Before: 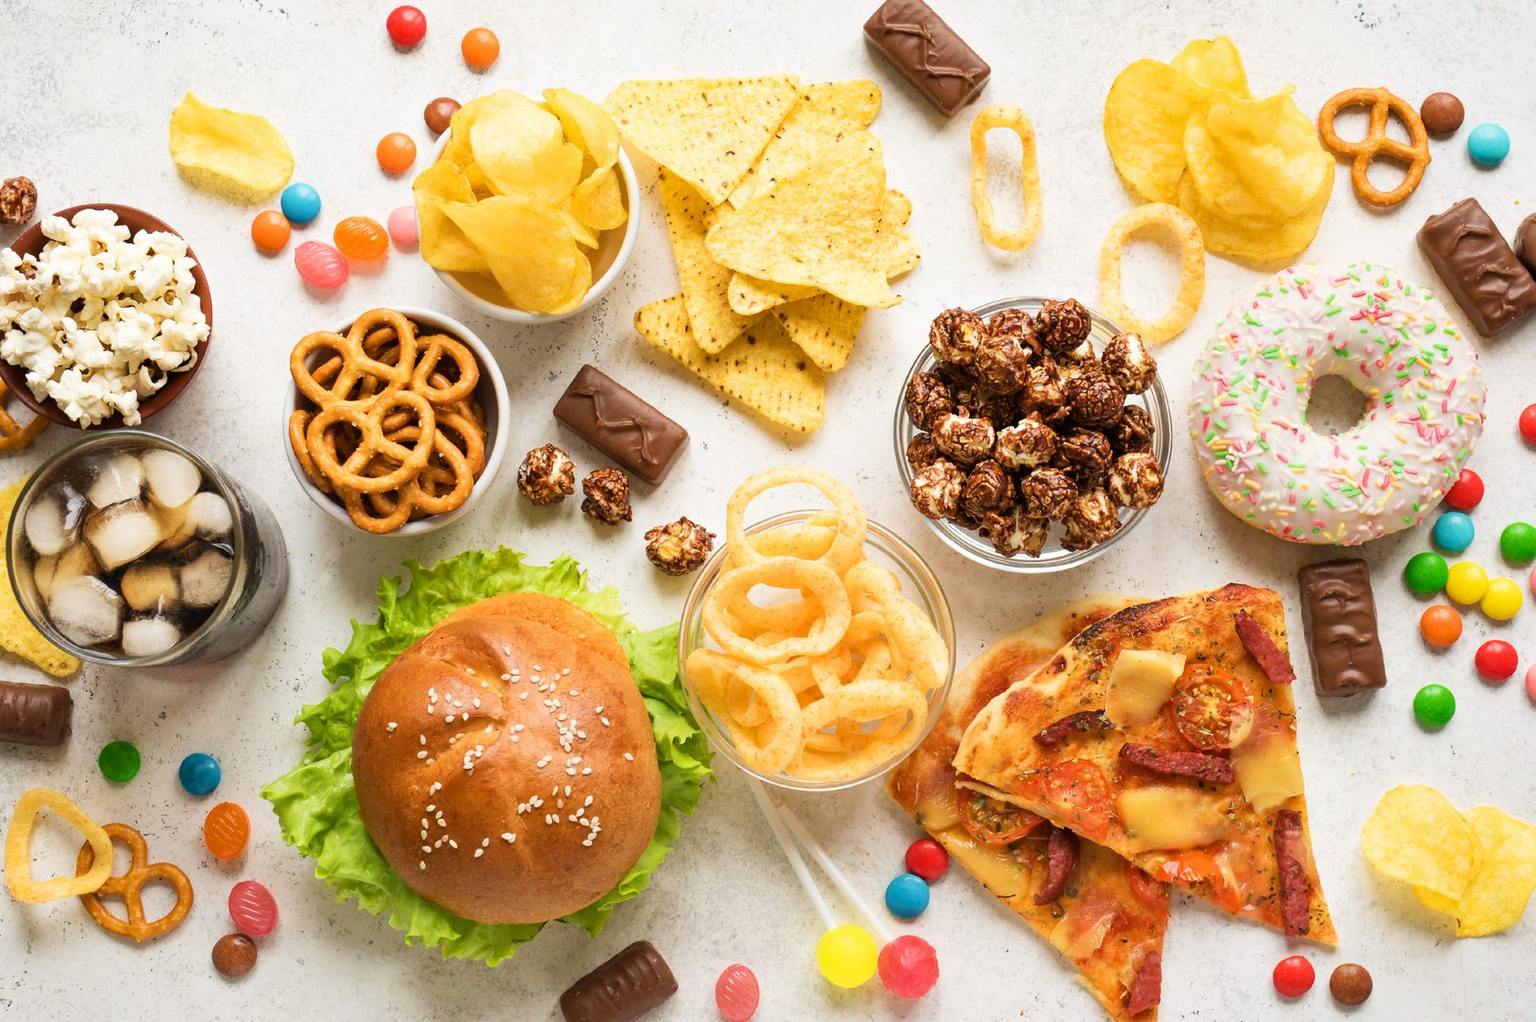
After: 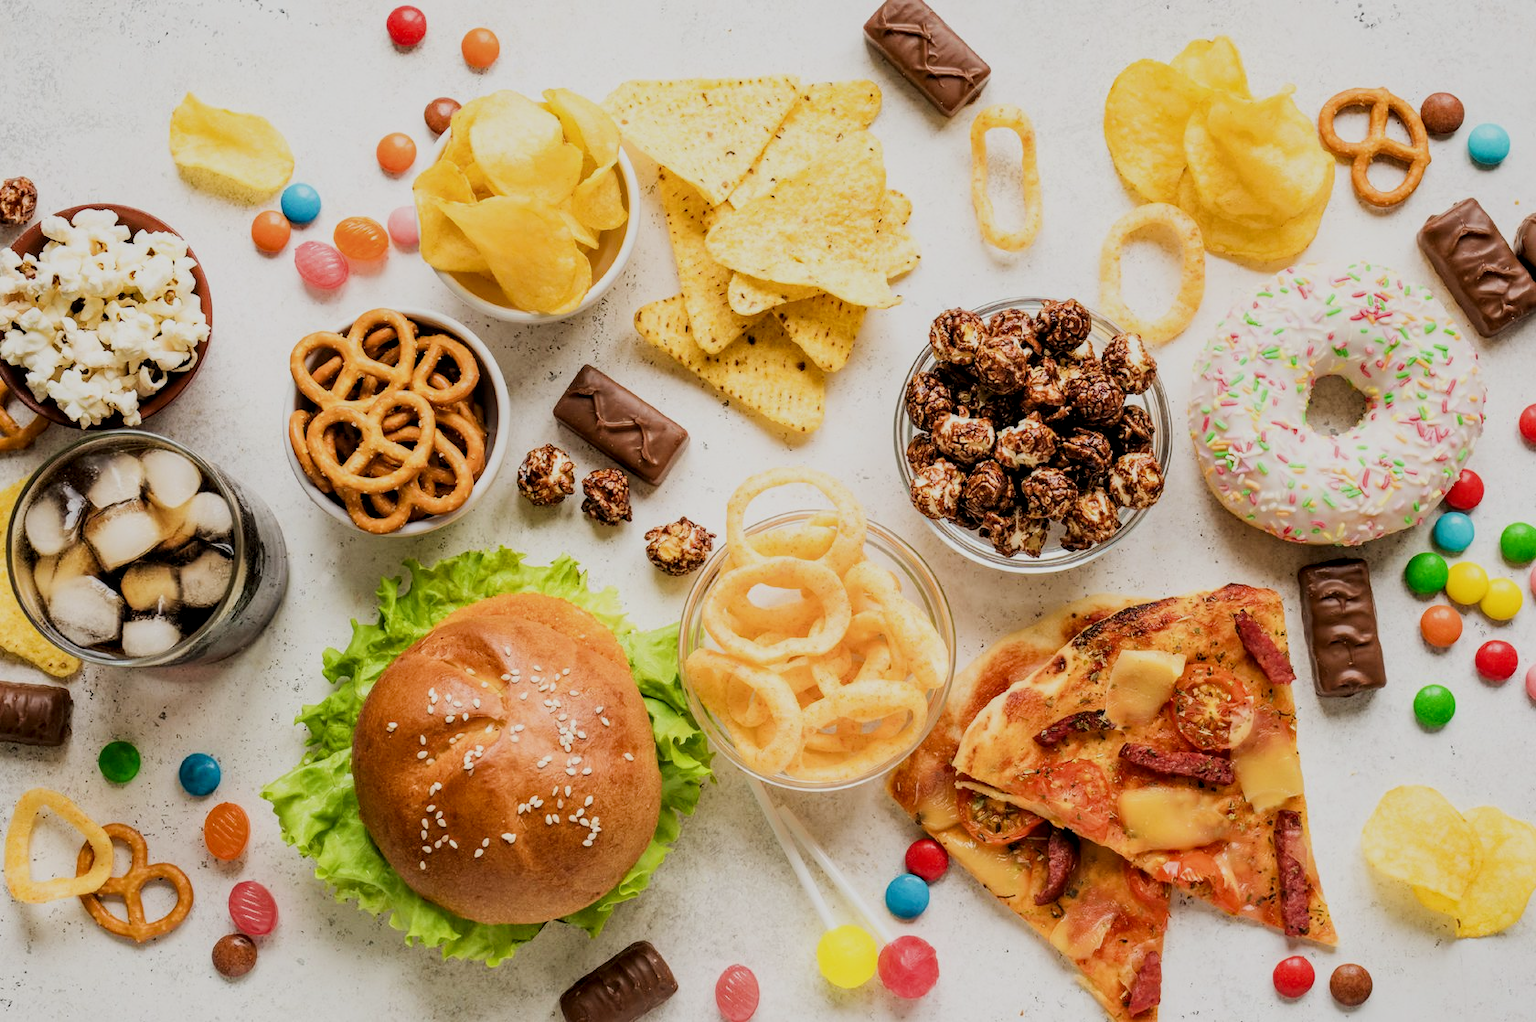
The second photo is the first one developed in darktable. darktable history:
filmic rgb: black relative exposure -9.33 EV, white relative exposure 6.83 EV, hardness 3.09, contrast 1.06
contrast brightness saturation: contrast 0.075
local contrast: detail 130%
